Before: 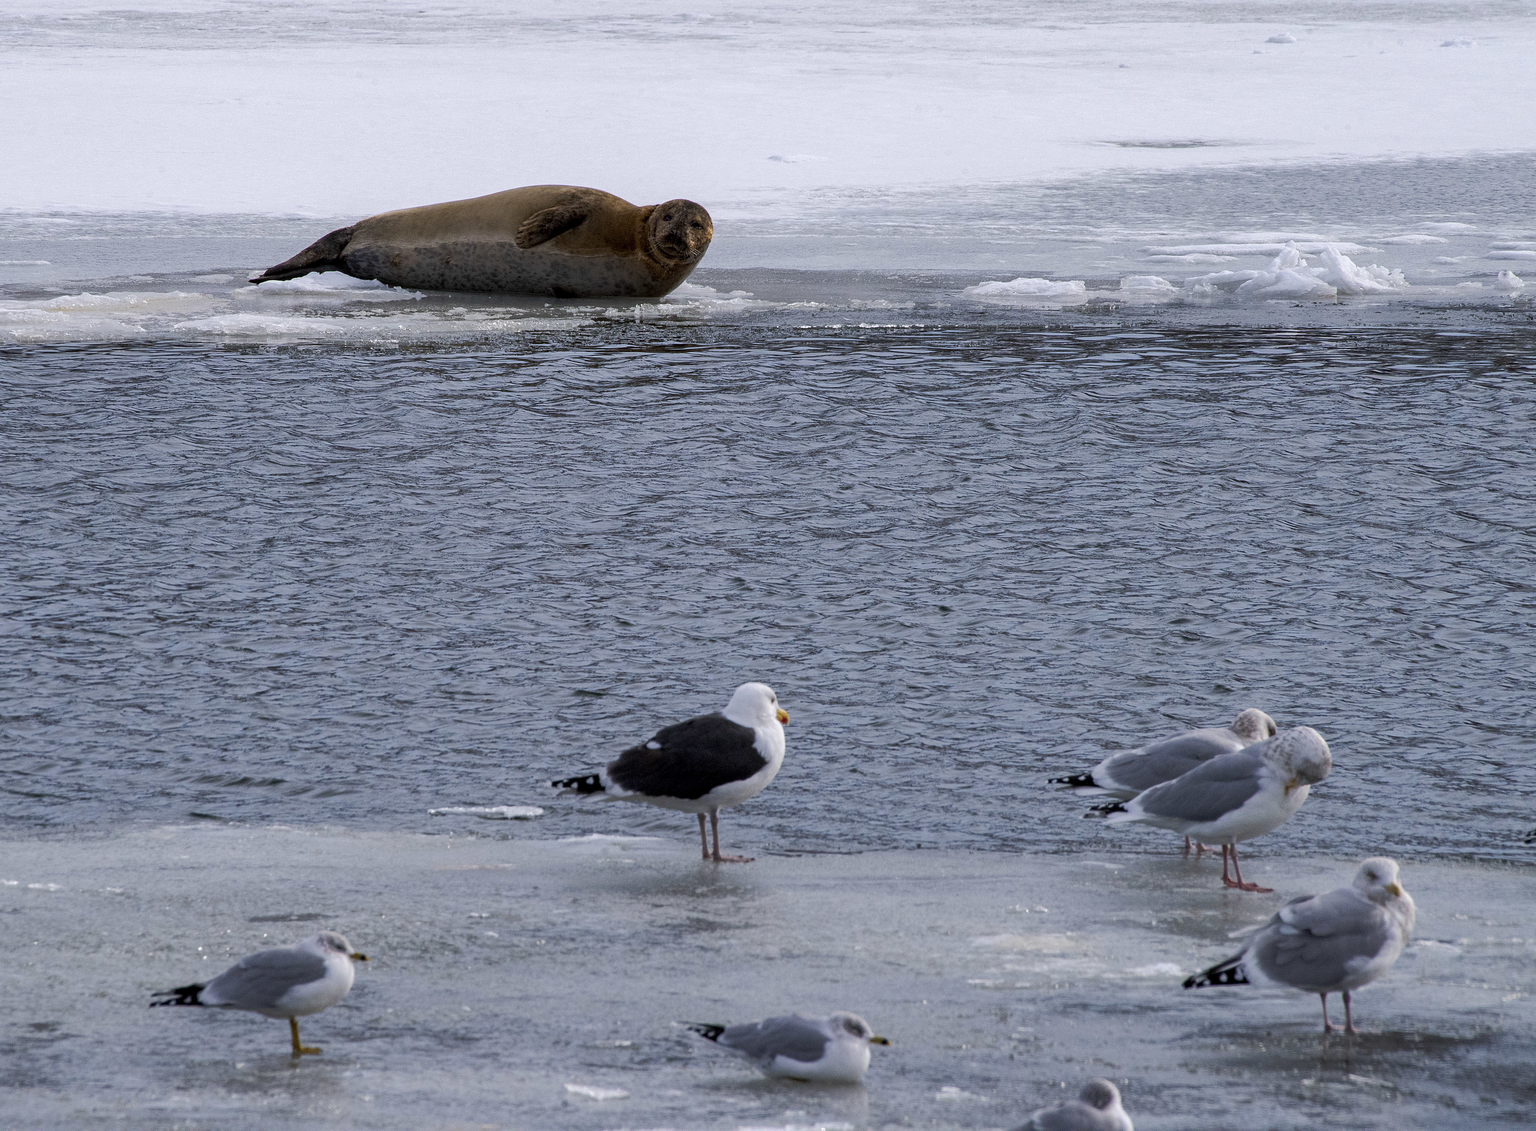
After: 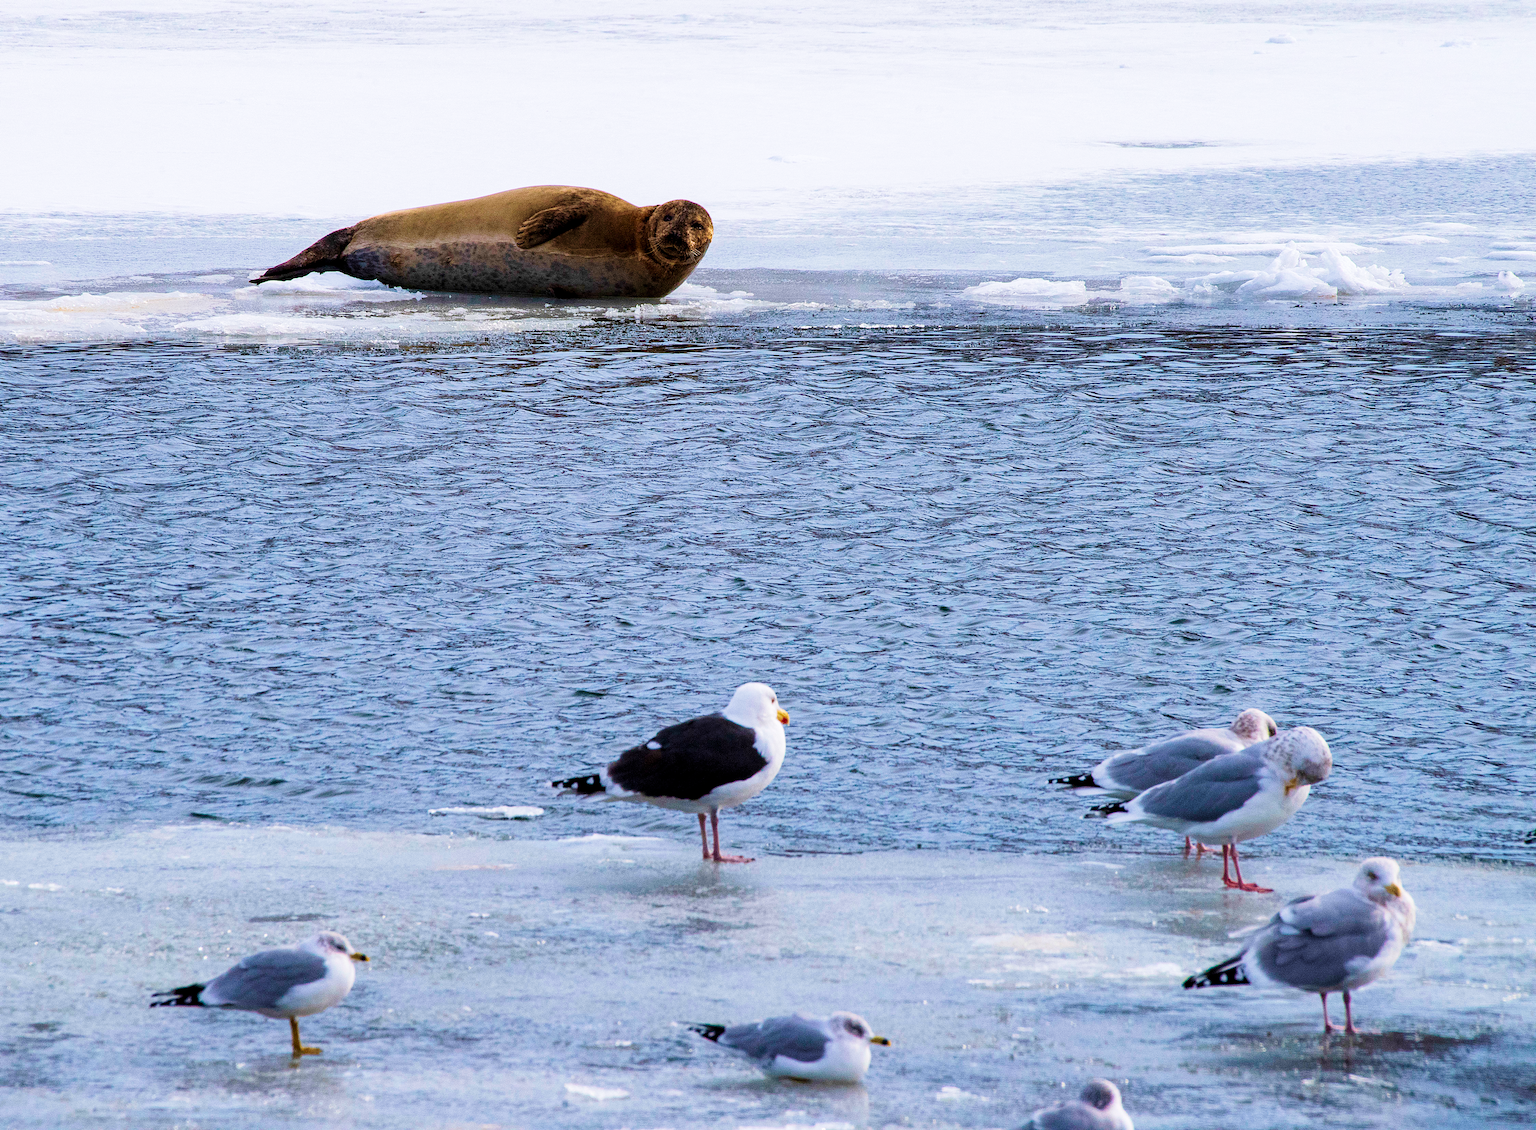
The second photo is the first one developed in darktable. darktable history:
velvia: strength 75%
base curve: curves: ch0 [(0, 0) (0.028, 0.03) (0.121, 0.232) (0.46, 0.748) (0.859, 0.968) (1, 1)], preserve colors none
